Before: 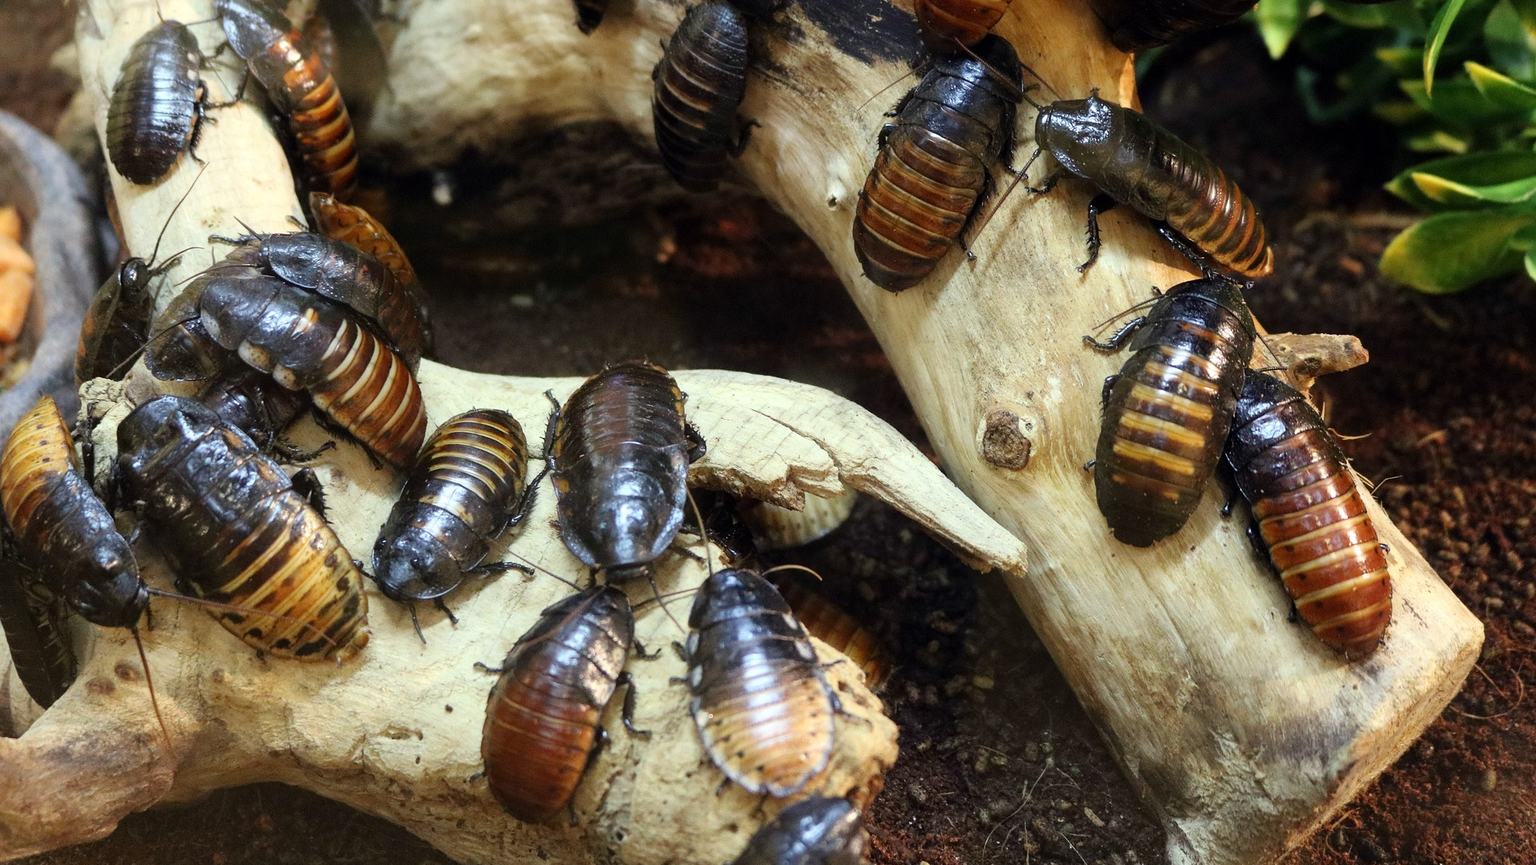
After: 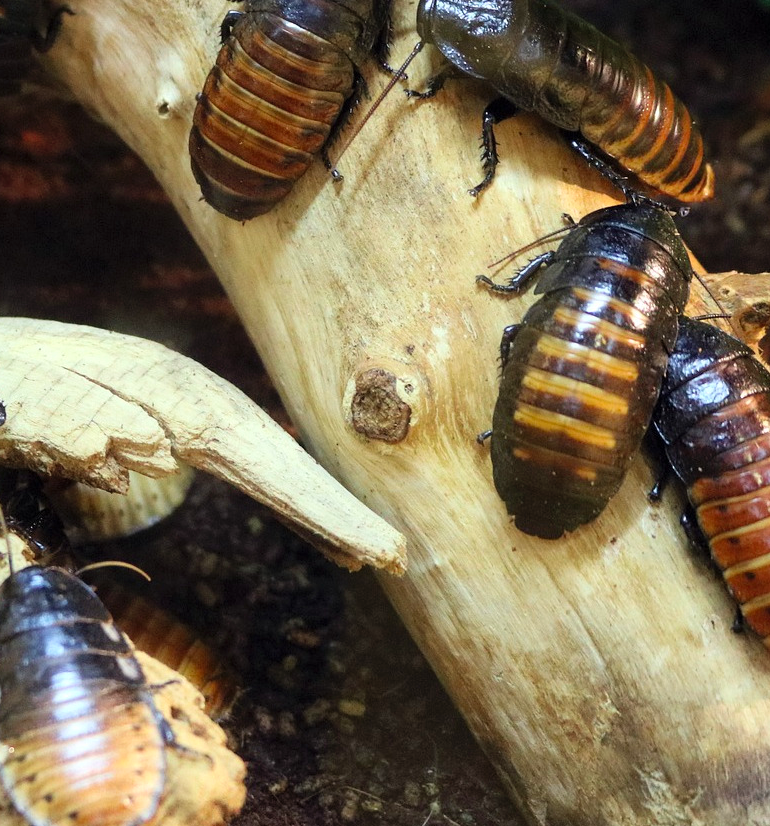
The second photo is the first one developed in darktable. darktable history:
velvia: strength 10%
crop: left 45.721%, top 13.393%, right 14.118%, bottom 10.01%
contrast brightness saturation: contrast 0.07, brightness 0.08, saturation 0.18
